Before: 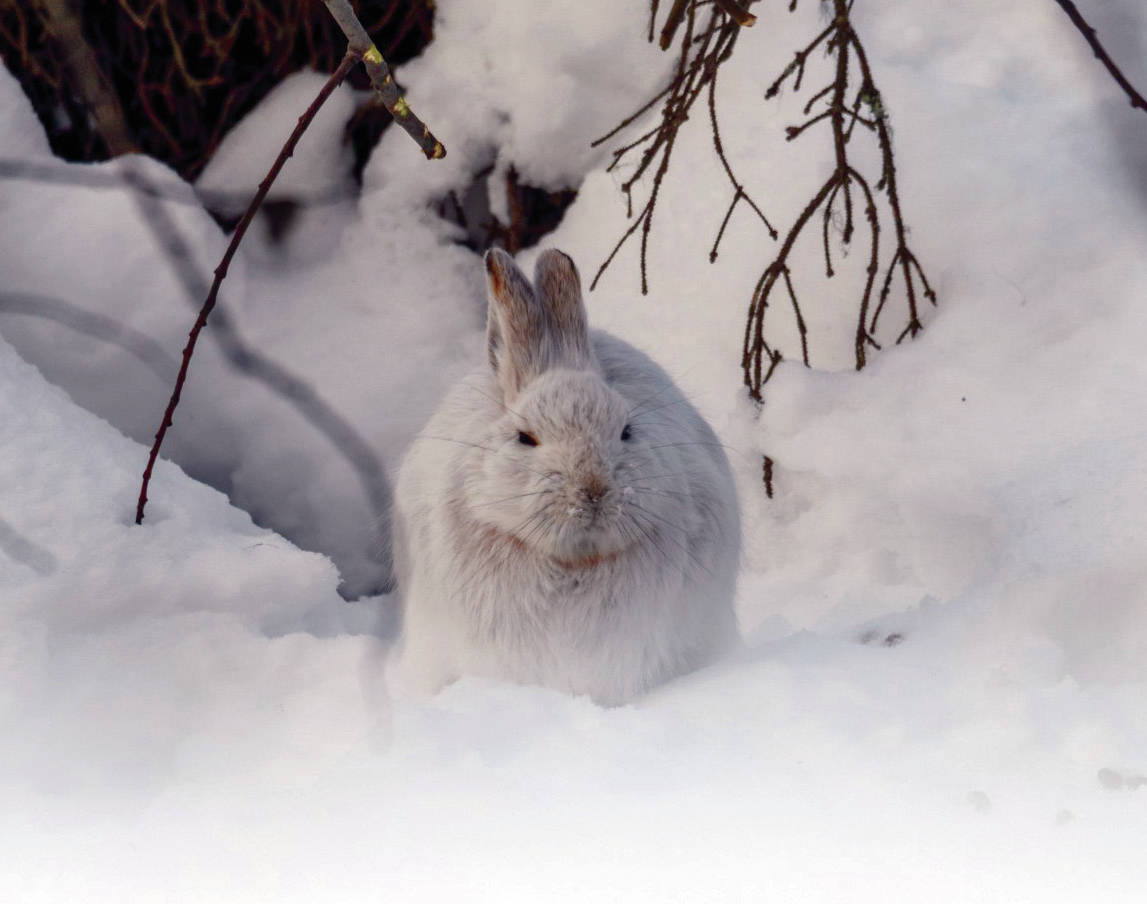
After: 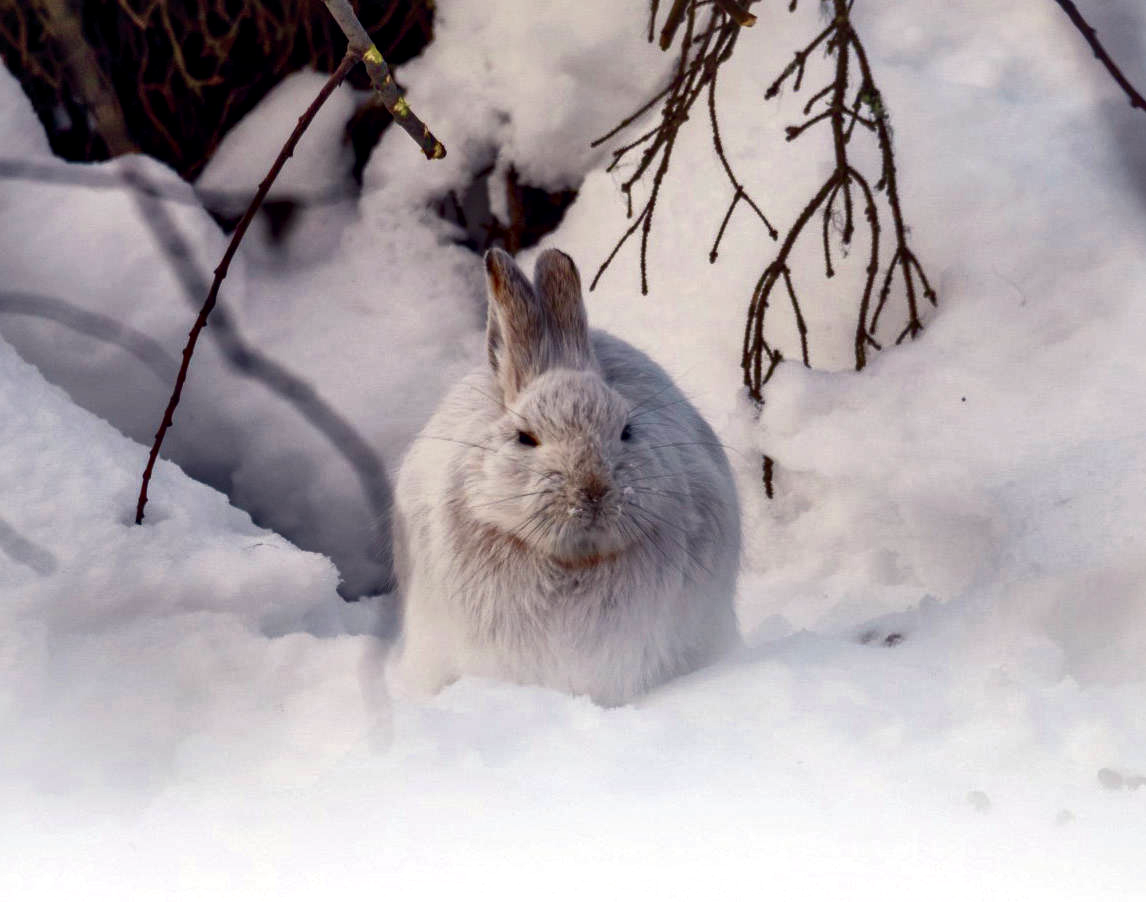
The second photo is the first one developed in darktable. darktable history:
velvia: on, module defaults
crop: top 0.044%, bottom 0.124%
local contrast: mode bilateral grid, contrast 99, coarseness 100, detail 165%, midtone range 0.2
